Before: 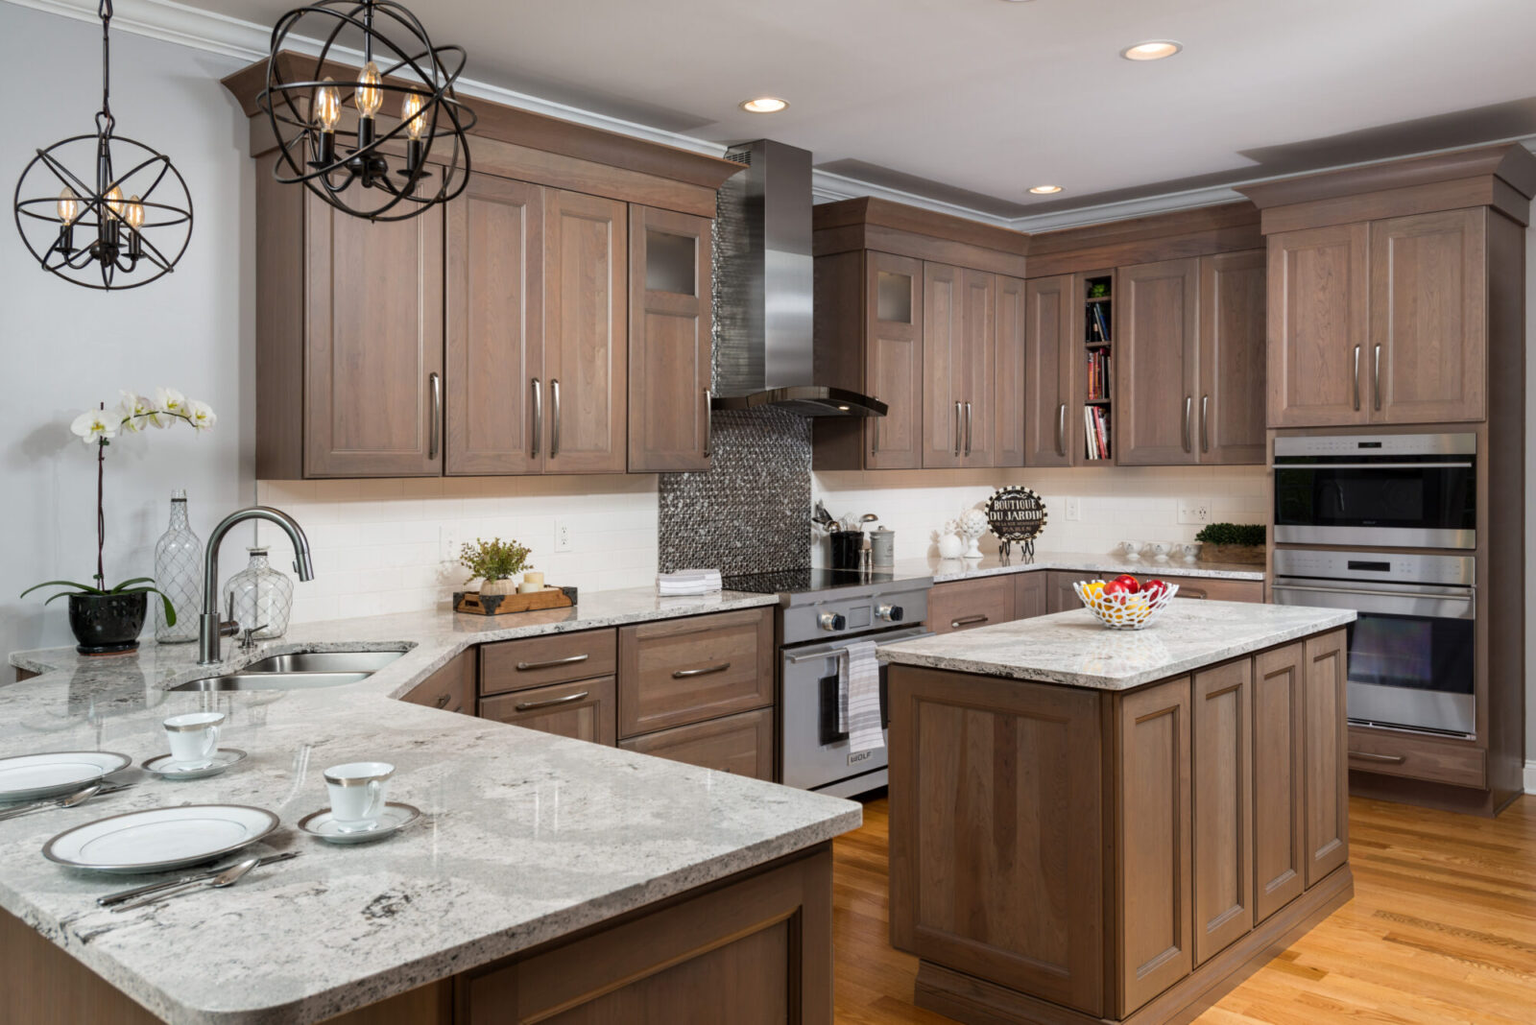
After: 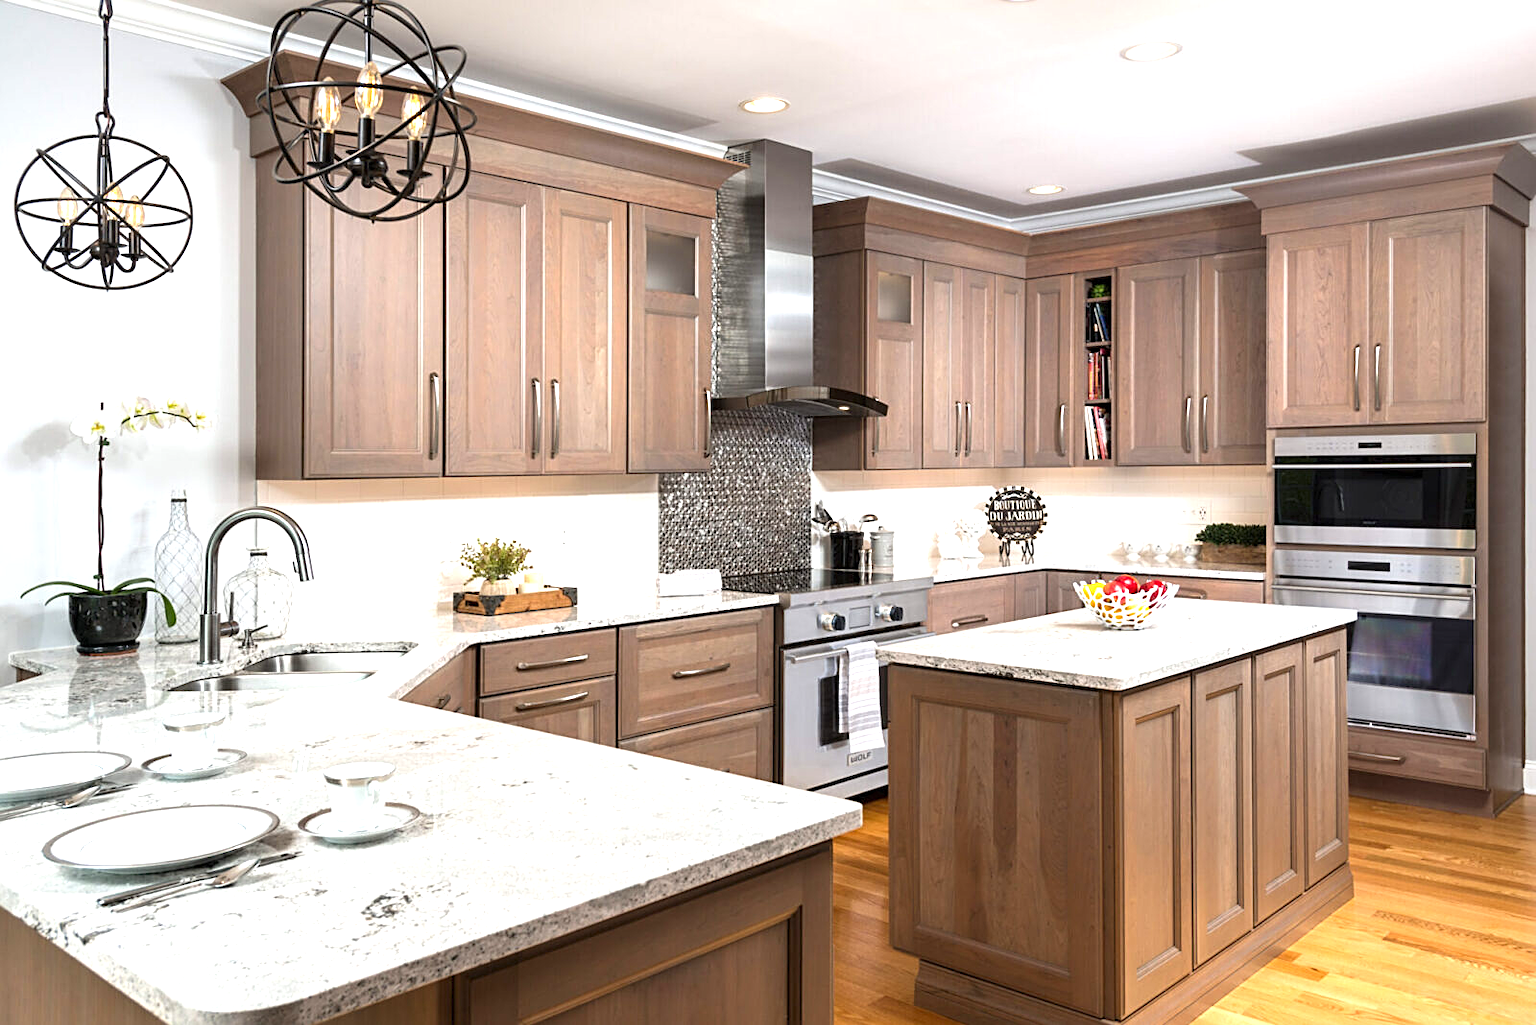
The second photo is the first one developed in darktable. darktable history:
levels: mode automatic, black 0.023%, white 99.97%, levels [0.062, 0.494, 0.925]
exposure: black level correction 0, exposure 1.1 EV, compensate highlight preservation false
sharpen: on, module defaults
